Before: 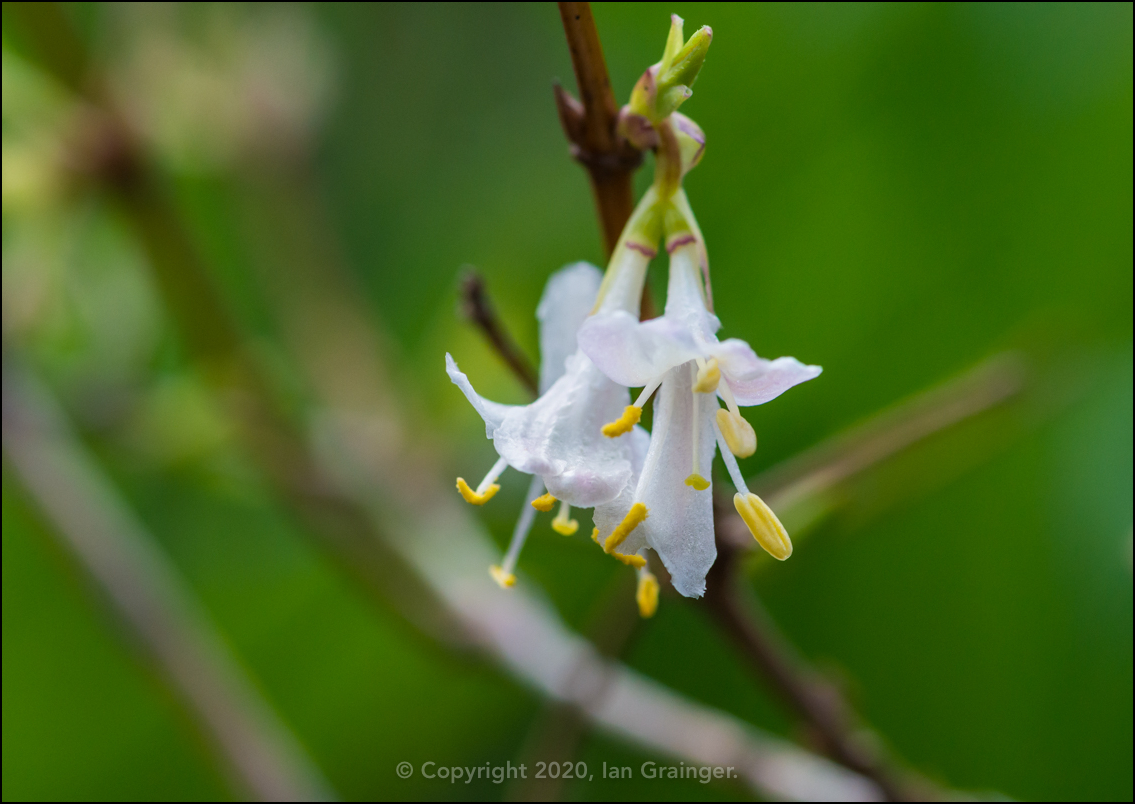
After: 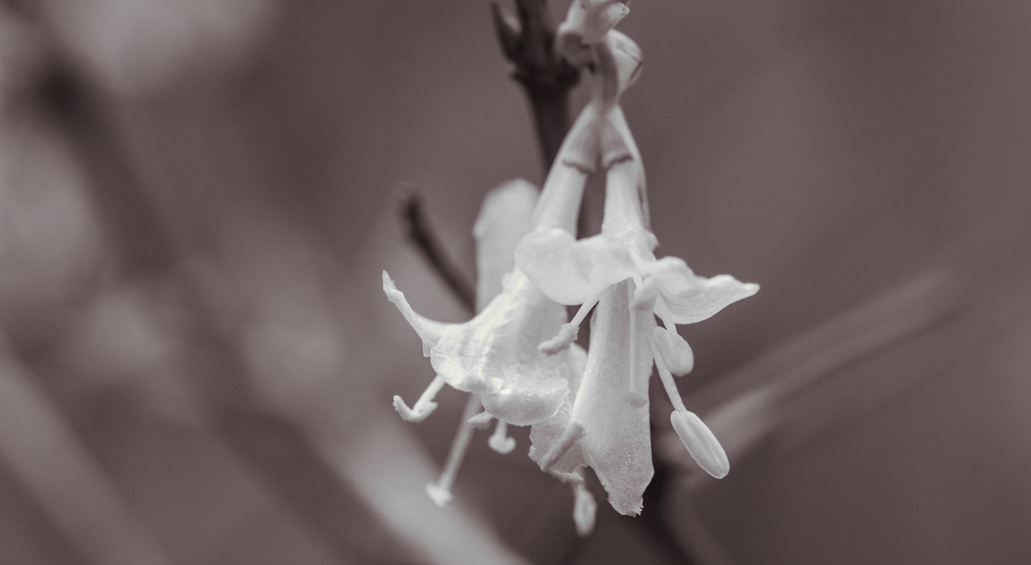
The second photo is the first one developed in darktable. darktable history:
split-toning: shadows › saturation 0.2
crop: left 5.596%, top 10.314%, right 3.534%, bottom 19.395%
monochrome: on, module defaults
color balance: lift [1.001, 1.007, 1, 0.993], gamma [1.023, 1.026, 1.01, 0.974], gain [0.964, 1.059, 1.073, 0.927]
